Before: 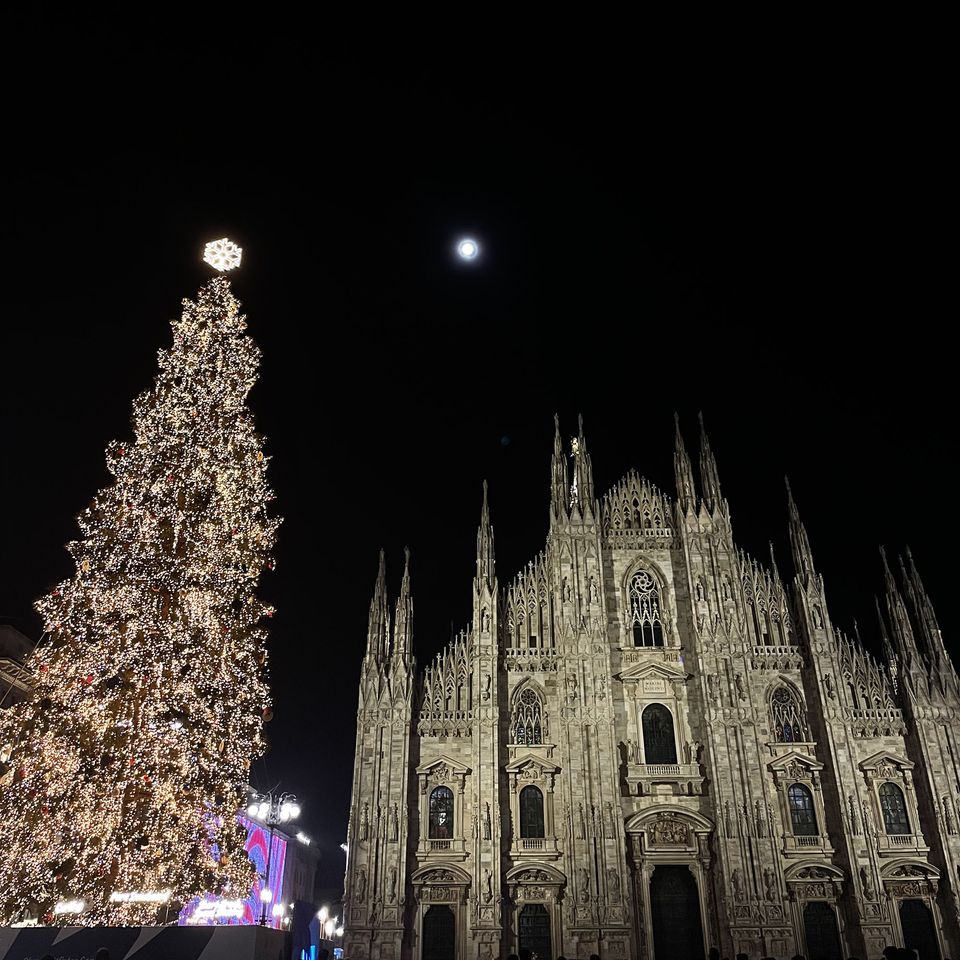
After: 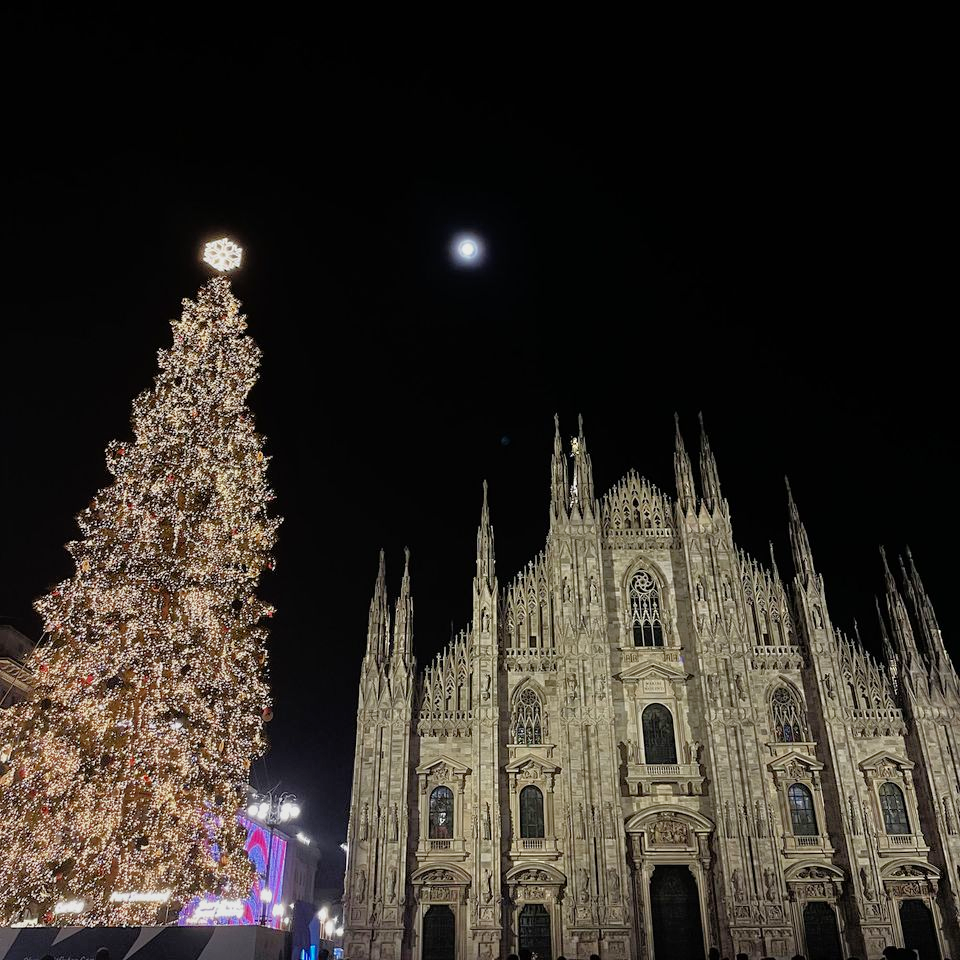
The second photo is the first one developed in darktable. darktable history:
shadows and highlights: radius 119.92, shadows 21.89, white point adjustment -9.63, highlights -15.98, soften with gaussian
tone equalizer: -7 EV 0.15 EV, -6 EV 0.619 EV, -5 EV 1.15 EV, -4 EV 1.3 EV, -3 EV 1.12 EV, -2 EV 0.6 EV, -1 EV 0.147 EV
